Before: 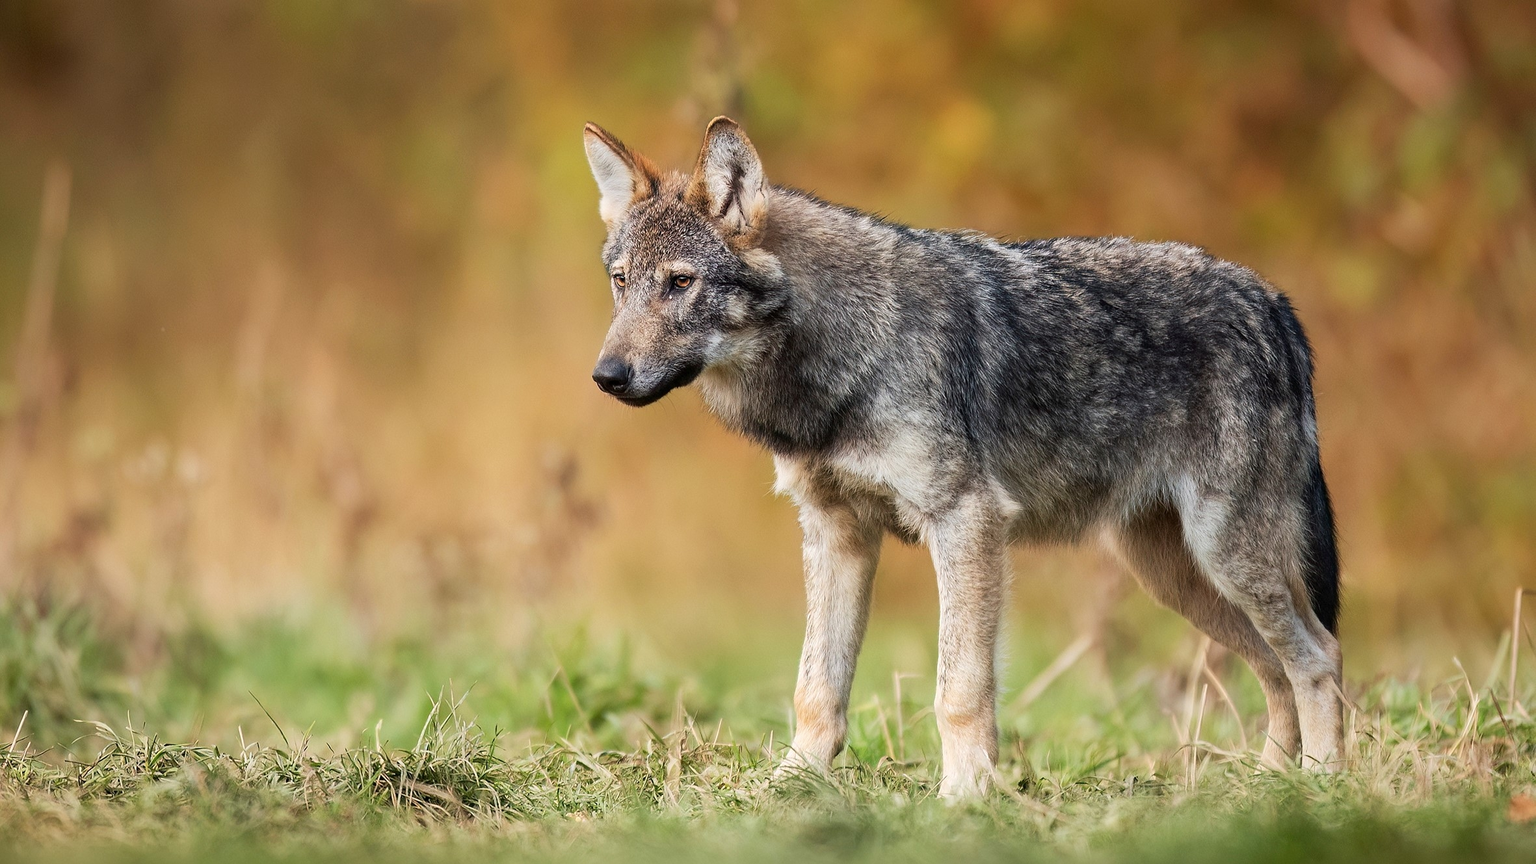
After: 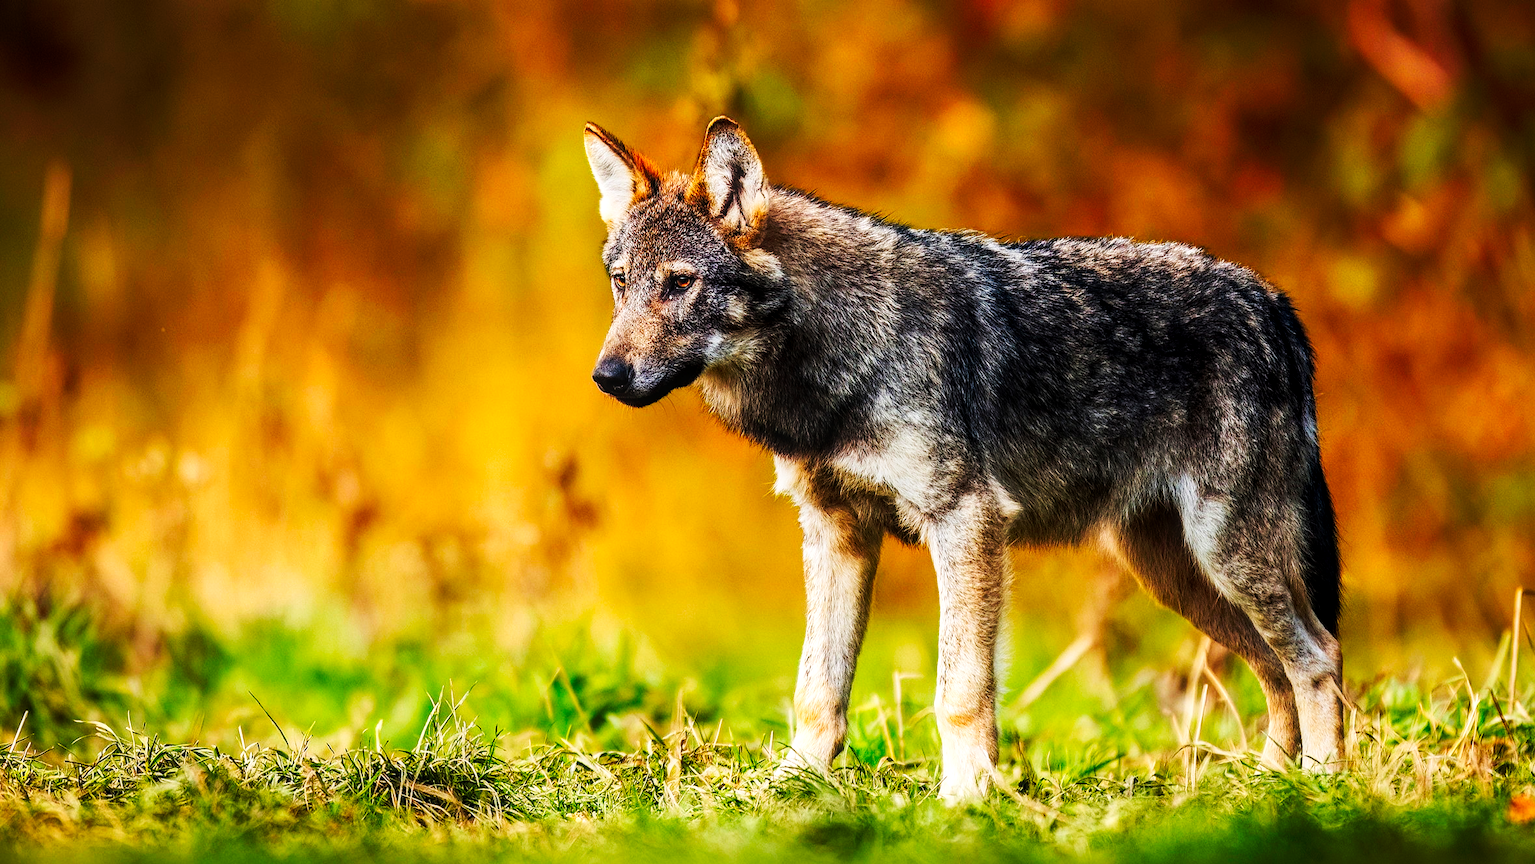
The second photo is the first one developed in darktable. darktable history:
contrast brightness saturation: brightness -0.029, saturation 0.339
local contrast: on, module defaults
color calibration: illuminant same as pipeline (D50), adaptation none (bypass), x 0.332, y 0.334, temperature 5017.69 K
tone curve: curves: ch0 [(0, 0) (0.003, 0.003) (0.011, 0.005) (0.025, 0.005) (0.044, 0.008) (0.069, 0.015) (0.1, 0.023) (0.136, 0.032) (0.177, 0.046) (0.224, 0.072) (0.277, 0.124) (0.335, 0.174) (0.399, 0.253) (0.468, 0.365) (0.543, 0.519) (0.623, 0.675) (0.709, 0.805) (0.801, 0.908) (0.898, 0.97) (1, 1)], preserve colors none
